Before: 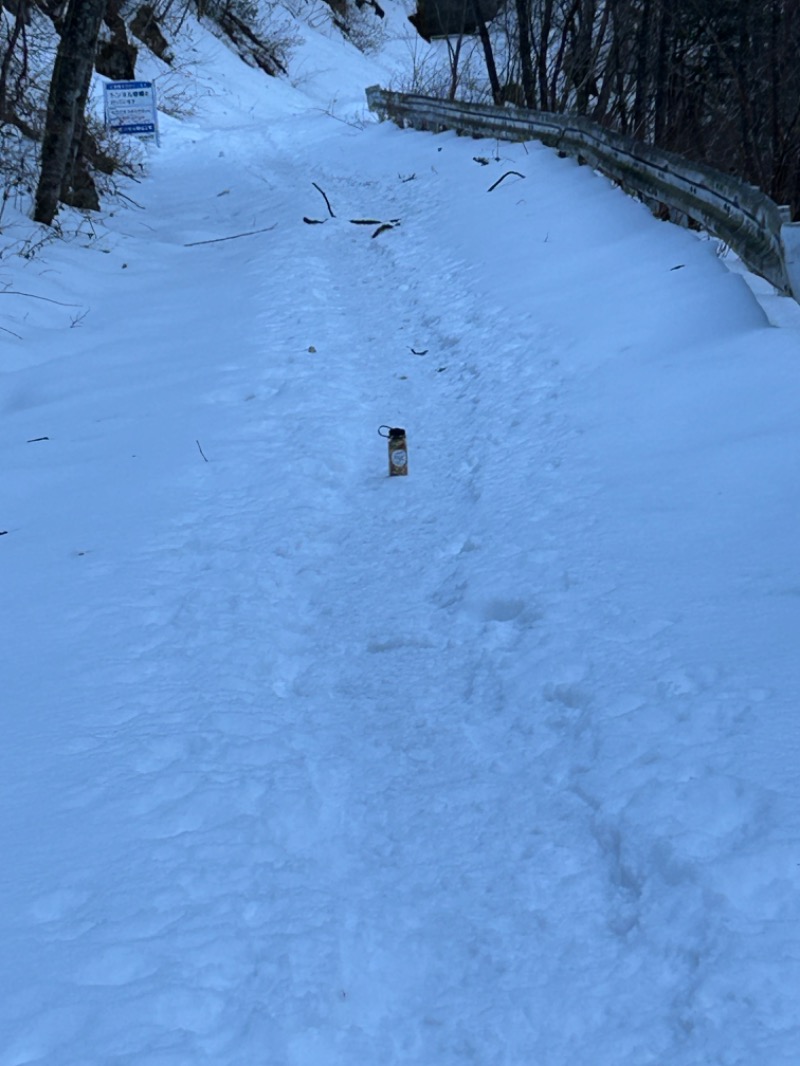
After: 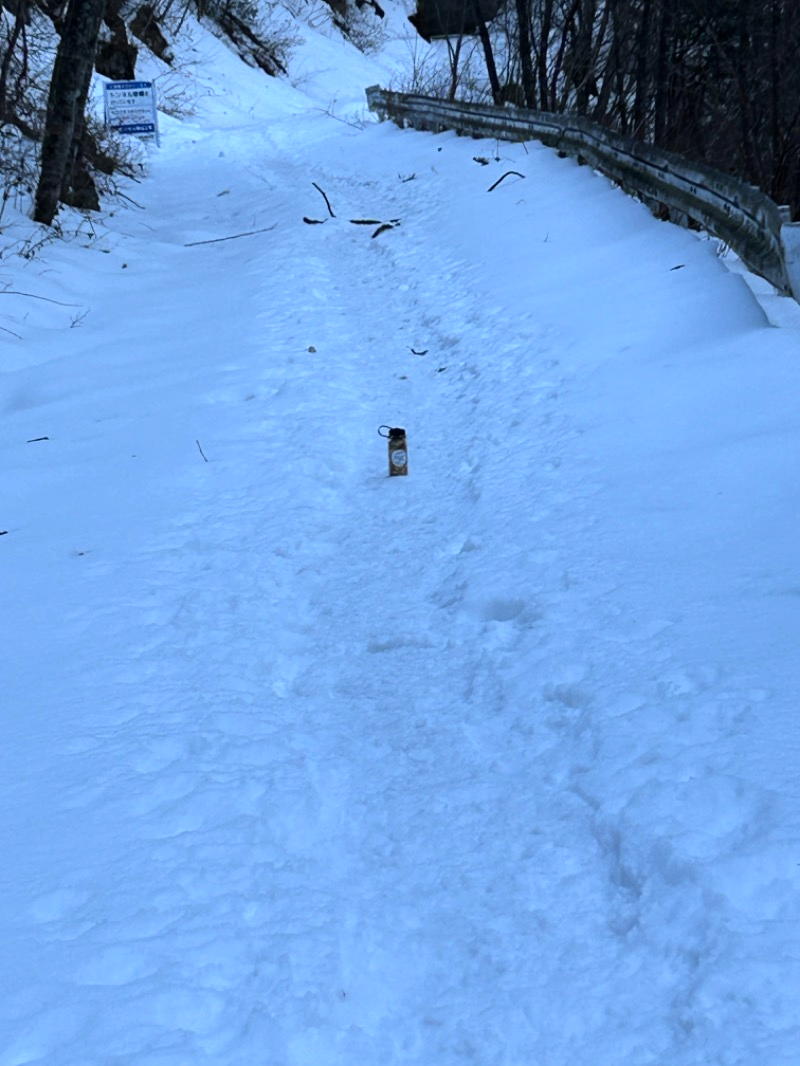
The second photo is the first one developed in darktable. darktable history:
tone equalizer: -8 EV -0.384 EV, -7 EV -0.37 EV, -6 EV -0.301 EV, -5 EV -0.191 EV, -3 EV 0.223 EV, -2 EV 0.36 EV, -1 EV 0.415 EV, +0 EV 0.427 EV, edges refinement/feathering 500, mask exposure compensation -1.57 EV, preserve details no
